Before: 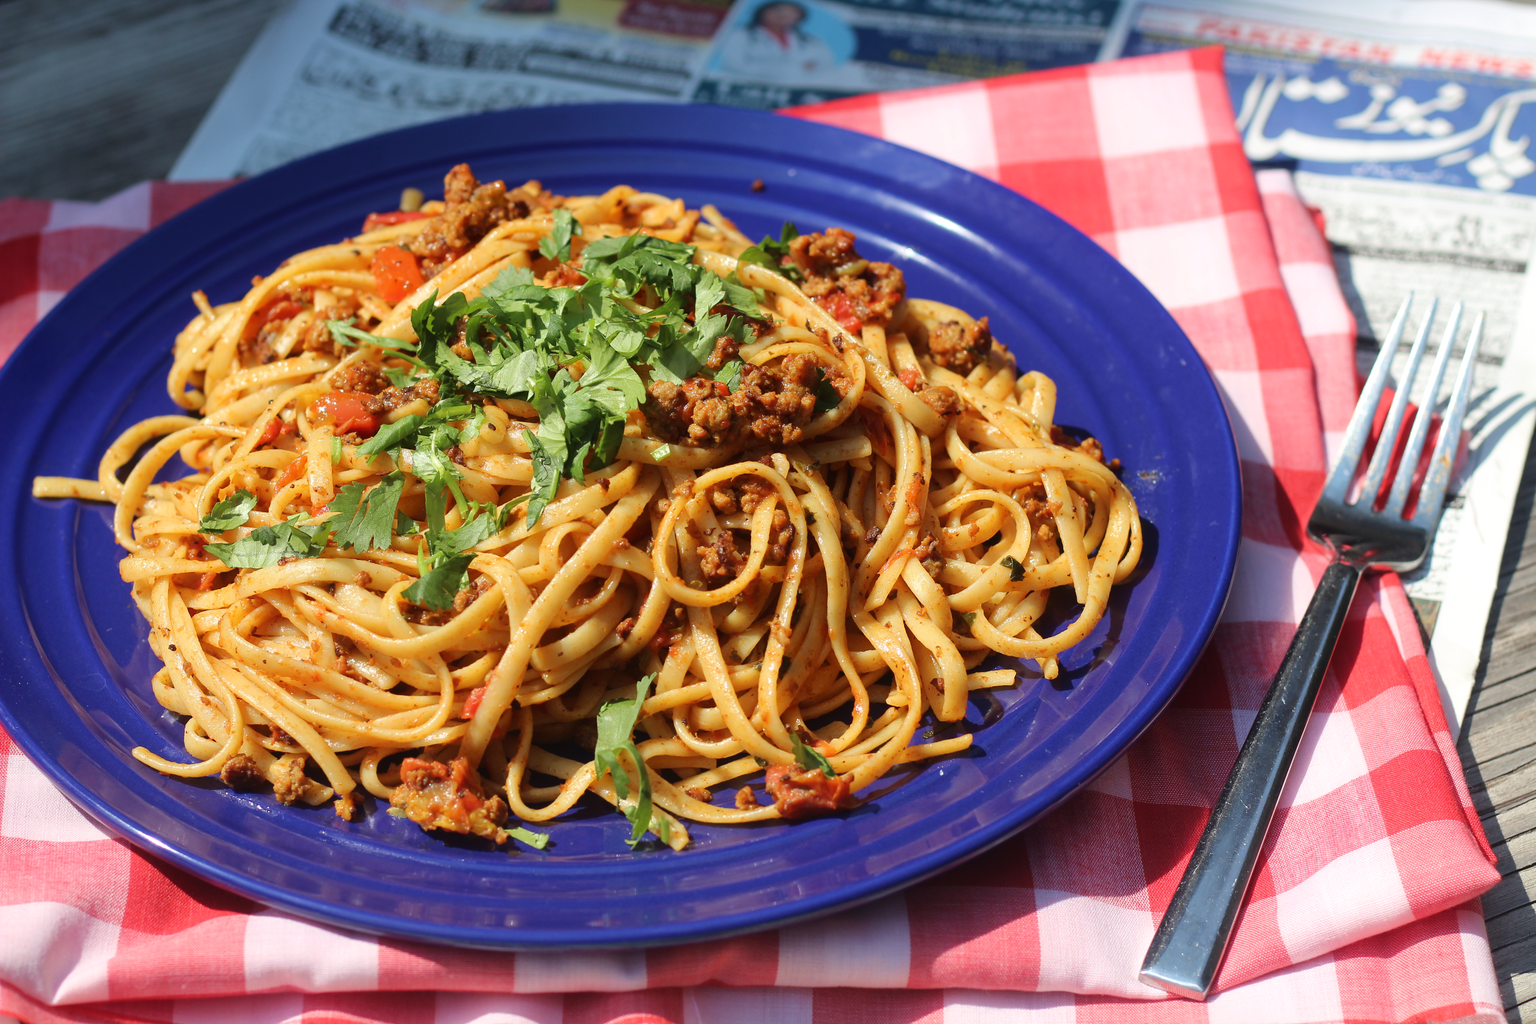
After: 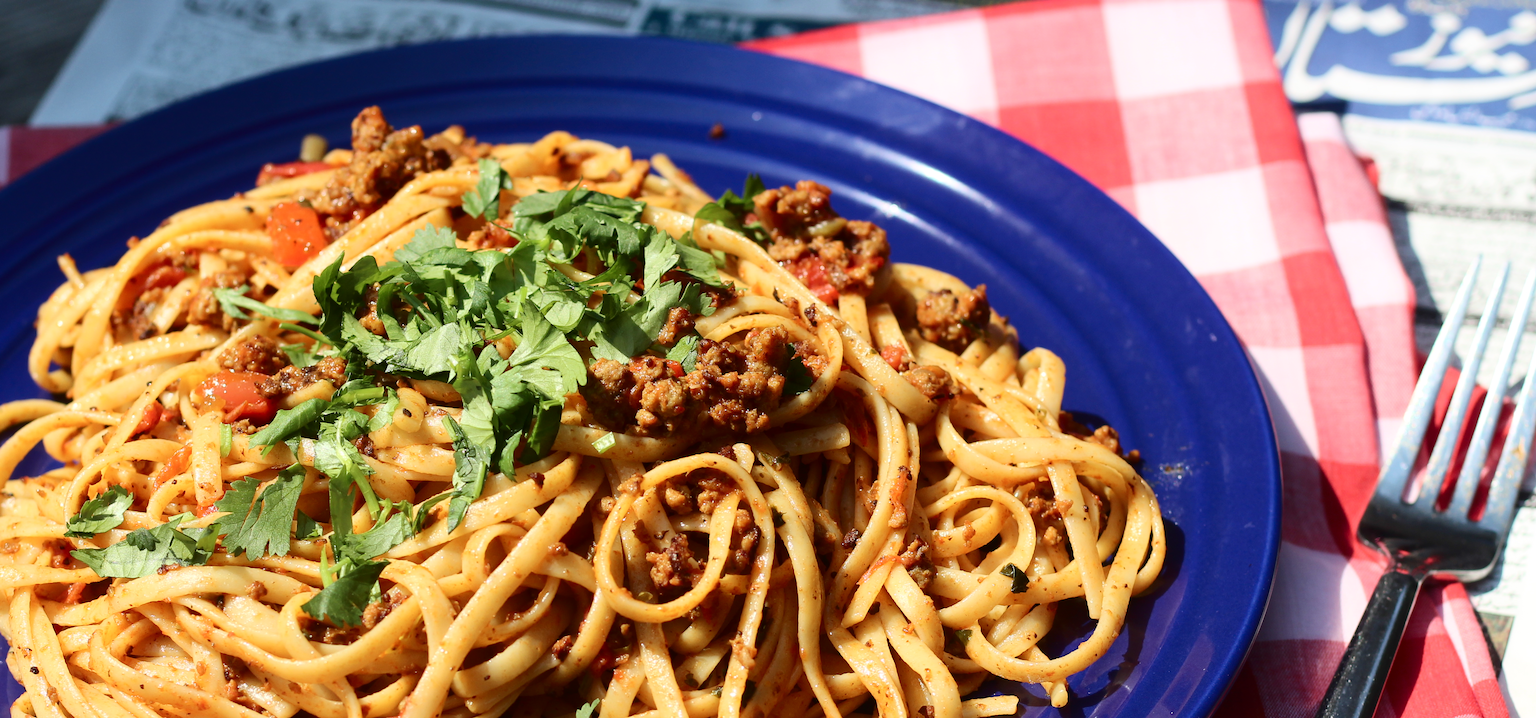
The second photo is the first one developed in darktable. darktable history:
crop and rotate: left 9.329%, top 7.17%, right 4.91%, bottom 32.663%
contrast brightness saturation: contrast 0.224
